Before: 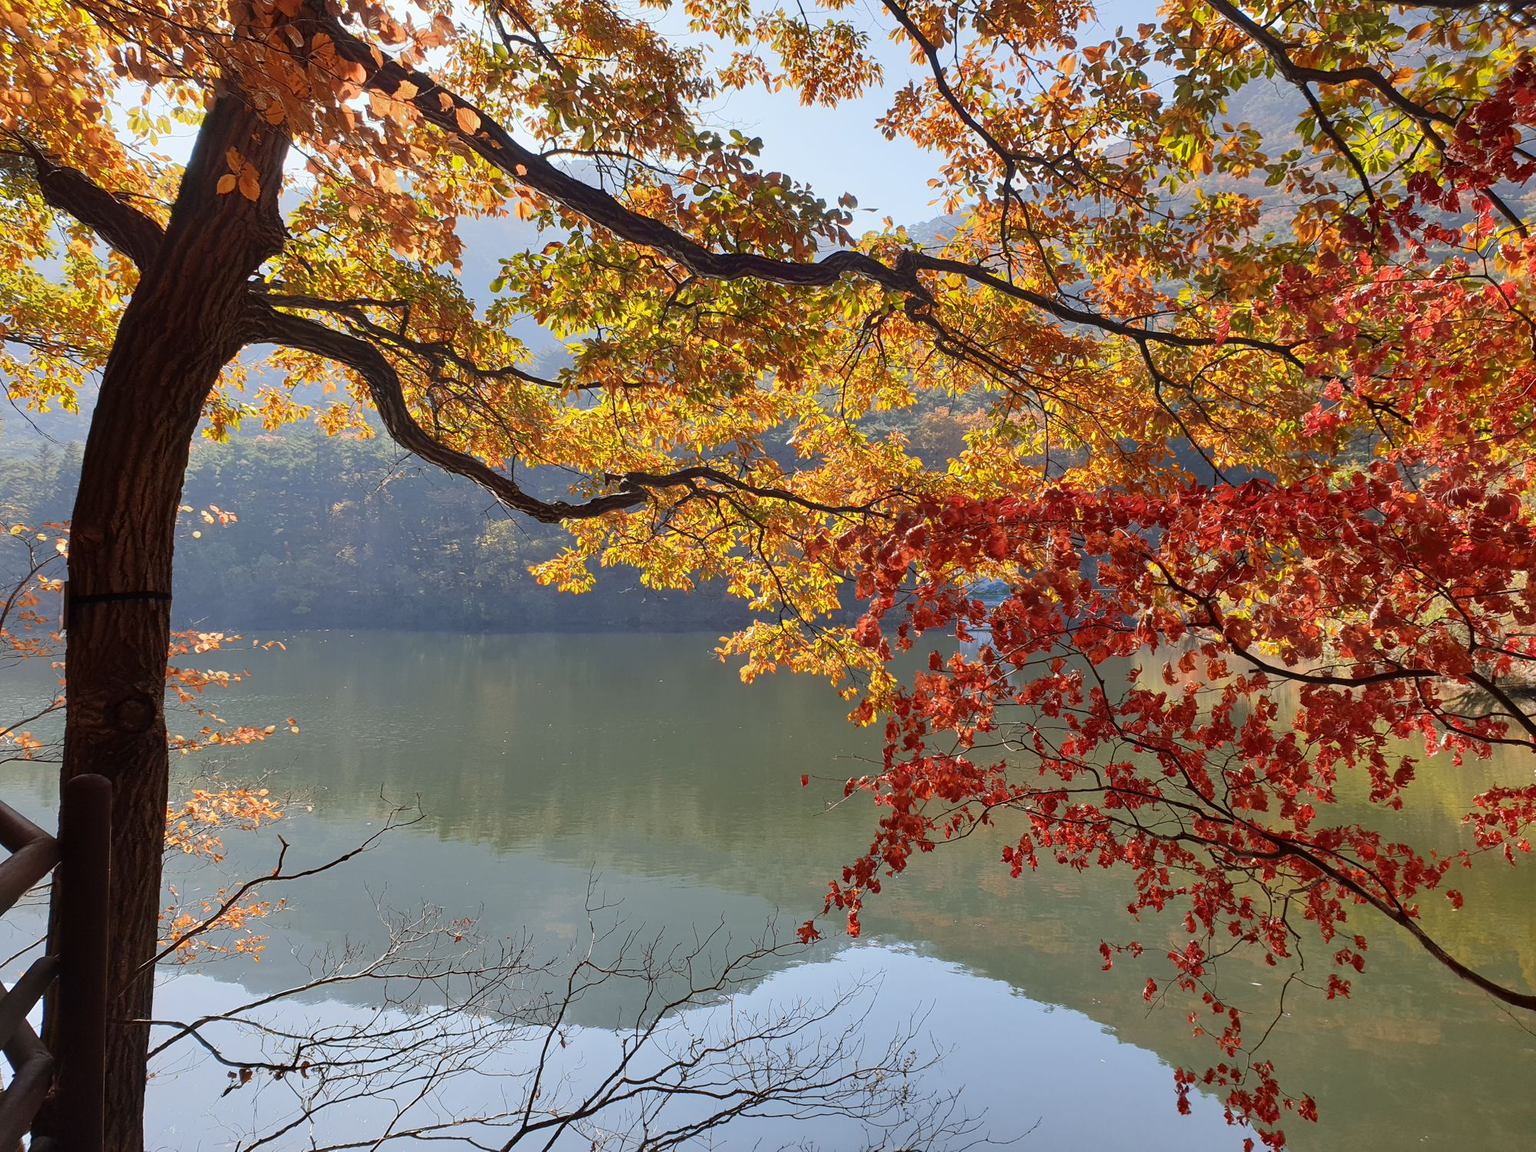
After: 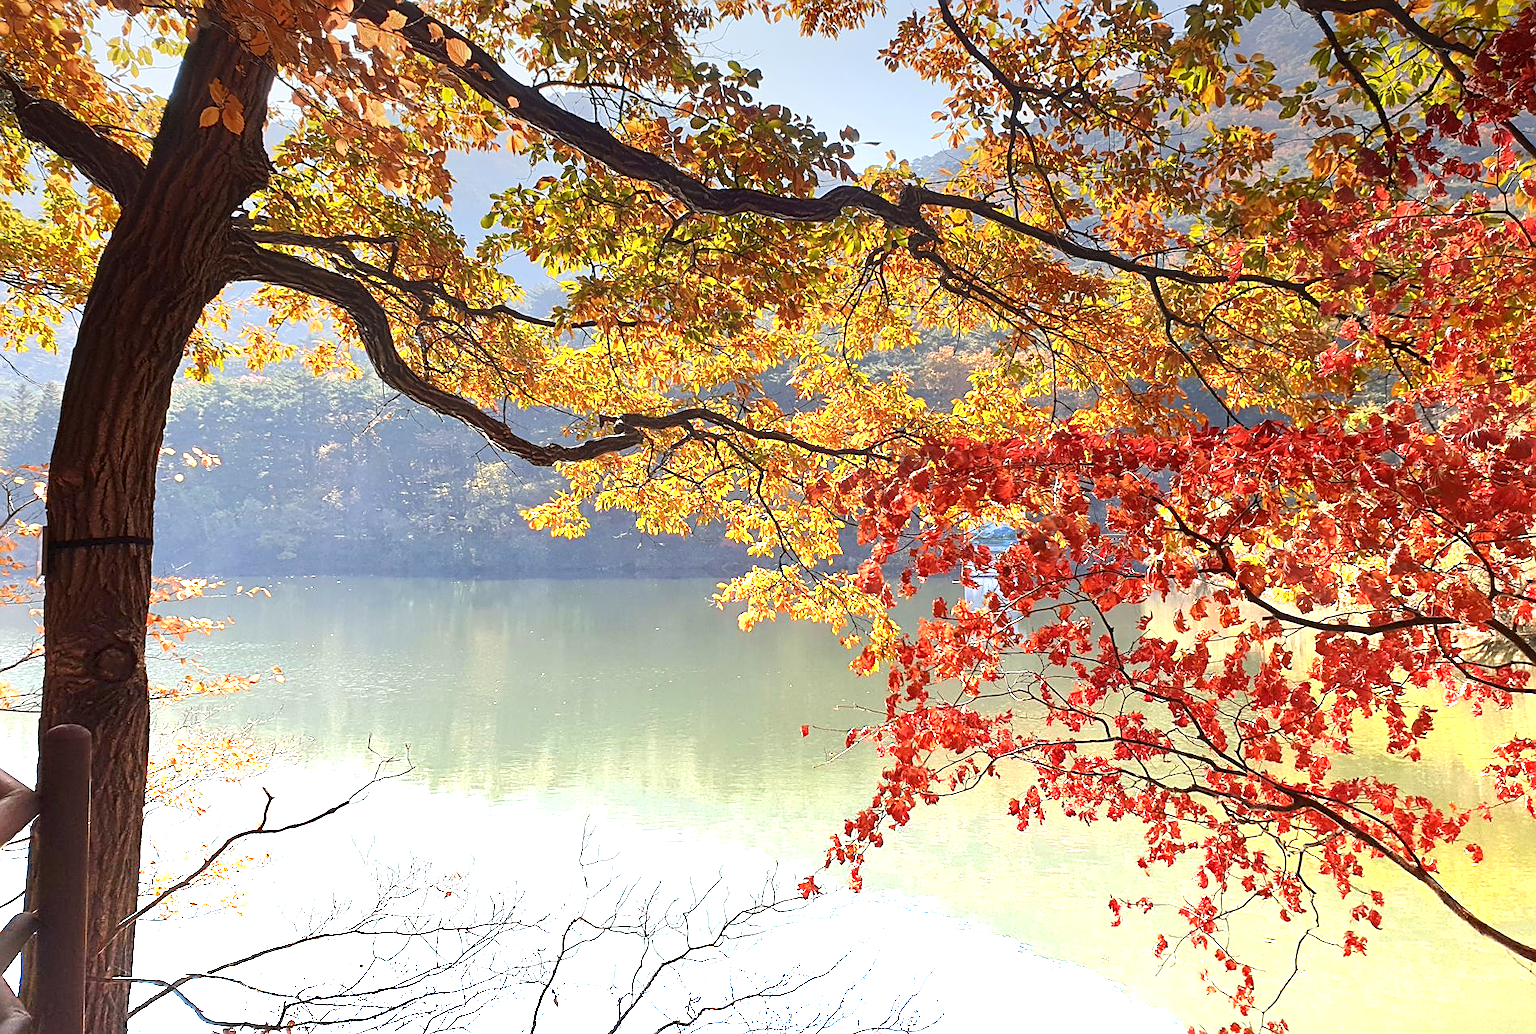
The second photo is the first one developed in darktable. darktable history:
crop: left 1.507%, top 6.147%, right 1.379%, bottom 6.637%
graduated density: density -3.9 EV
sharpen: on, module defaults
